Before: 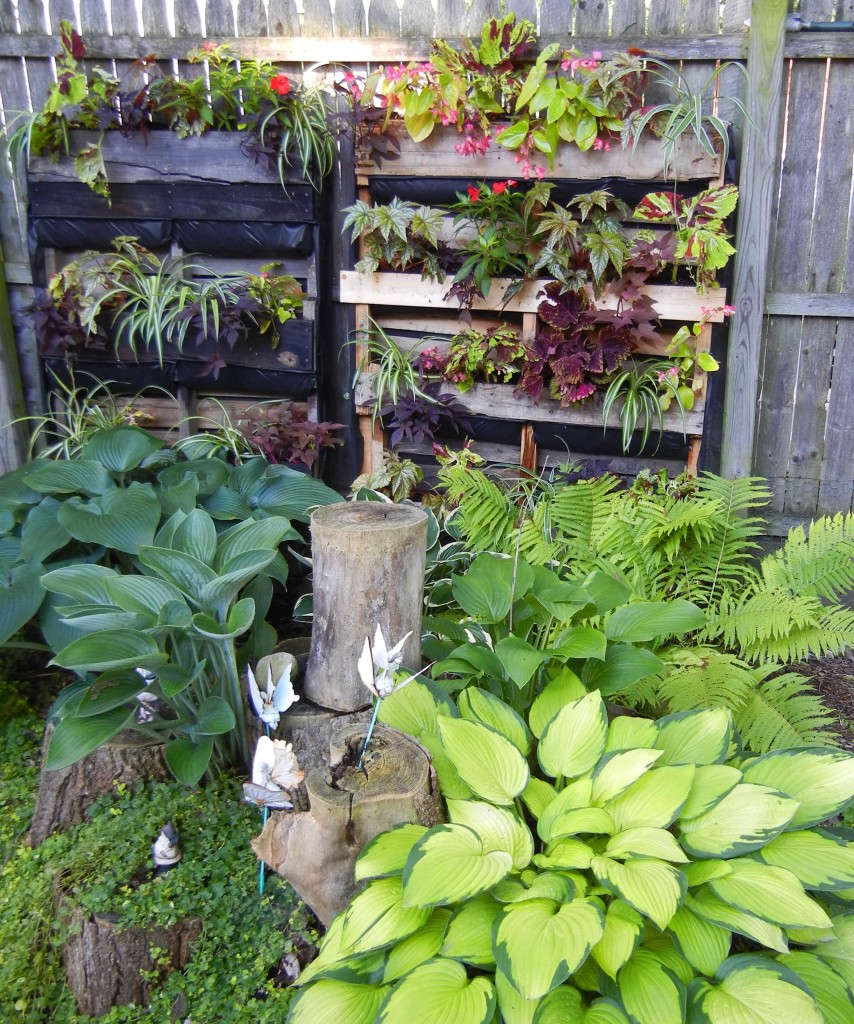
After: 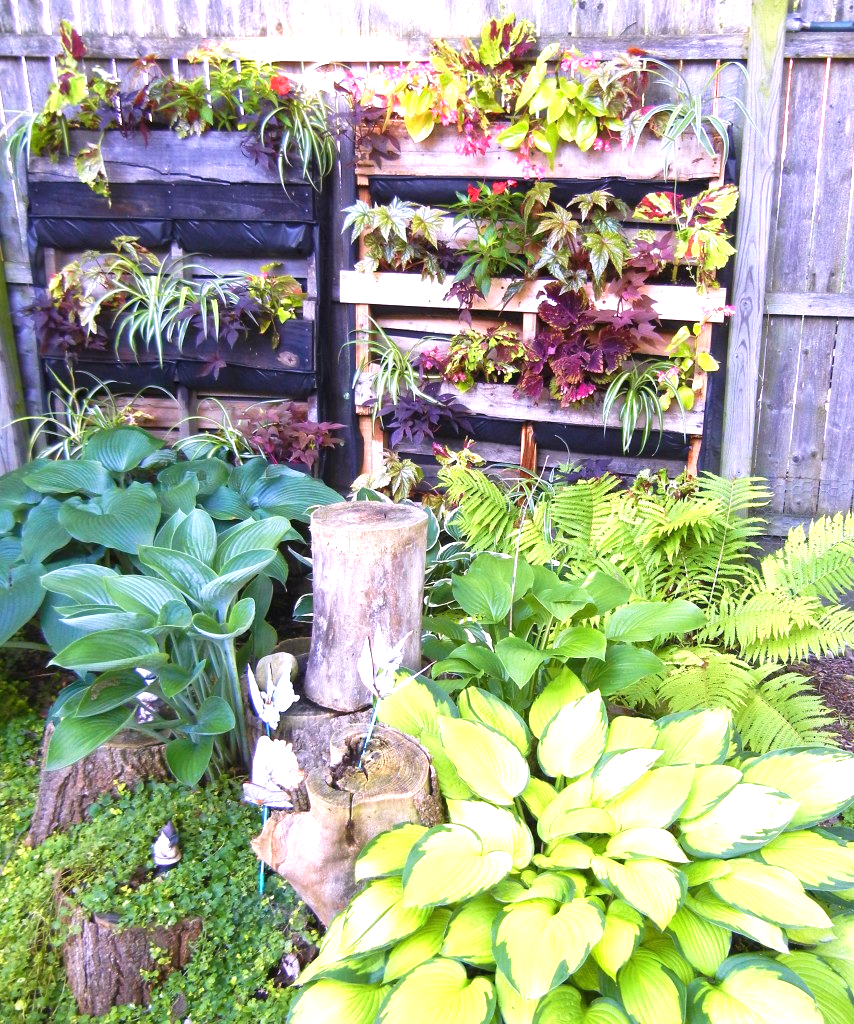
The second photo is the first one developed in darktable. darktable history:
white balance: red 1.066, blue 1.119
velvia: on, module defaults
exposure: black level correction 0, exposure 1.015 EV, compensate exposure bias true, compensate highlight preservation false
